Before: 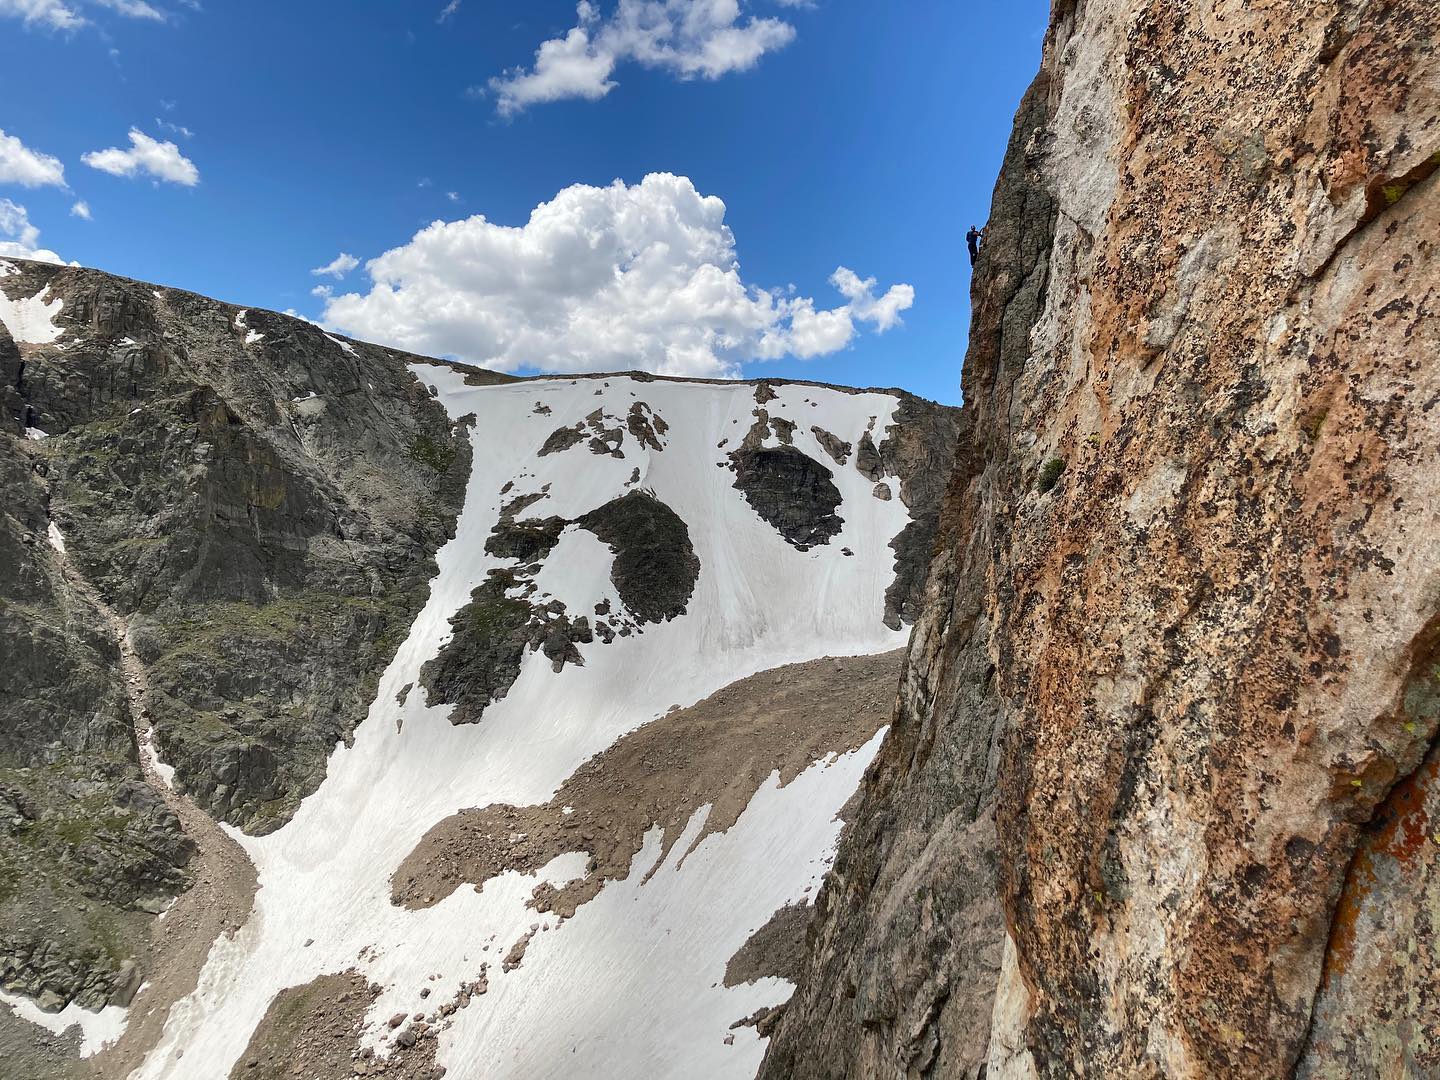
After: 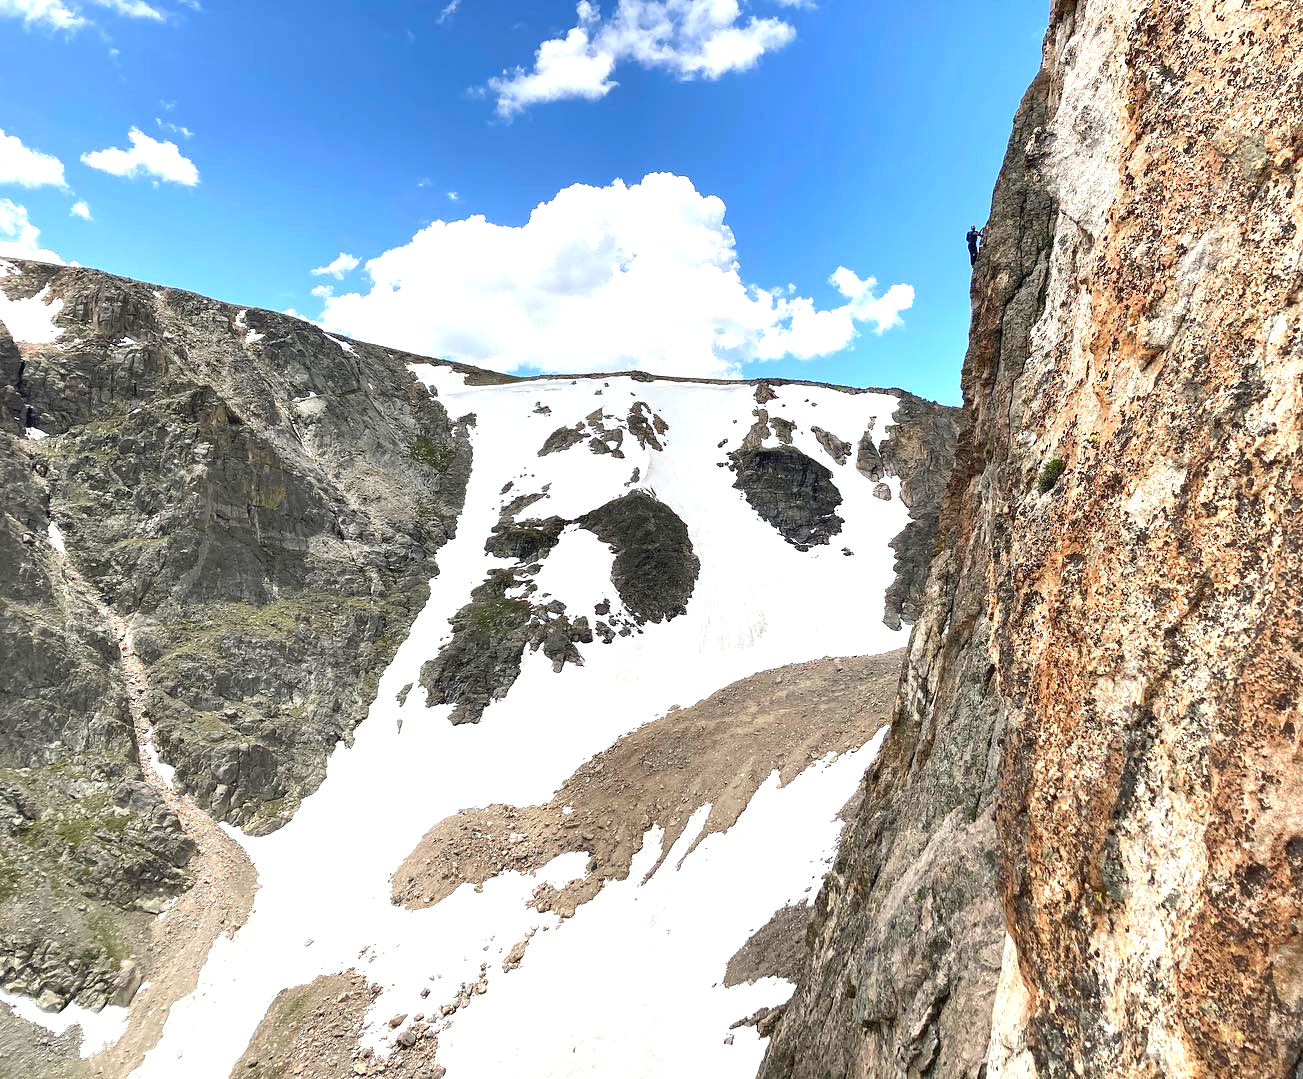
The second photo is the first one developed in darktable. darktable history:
crop: right 9.508%, bottom 0.047%
exposure: black level correction 0, exposure 1.101 EV, compensate exposure bias true, compensate highlight preservation false
